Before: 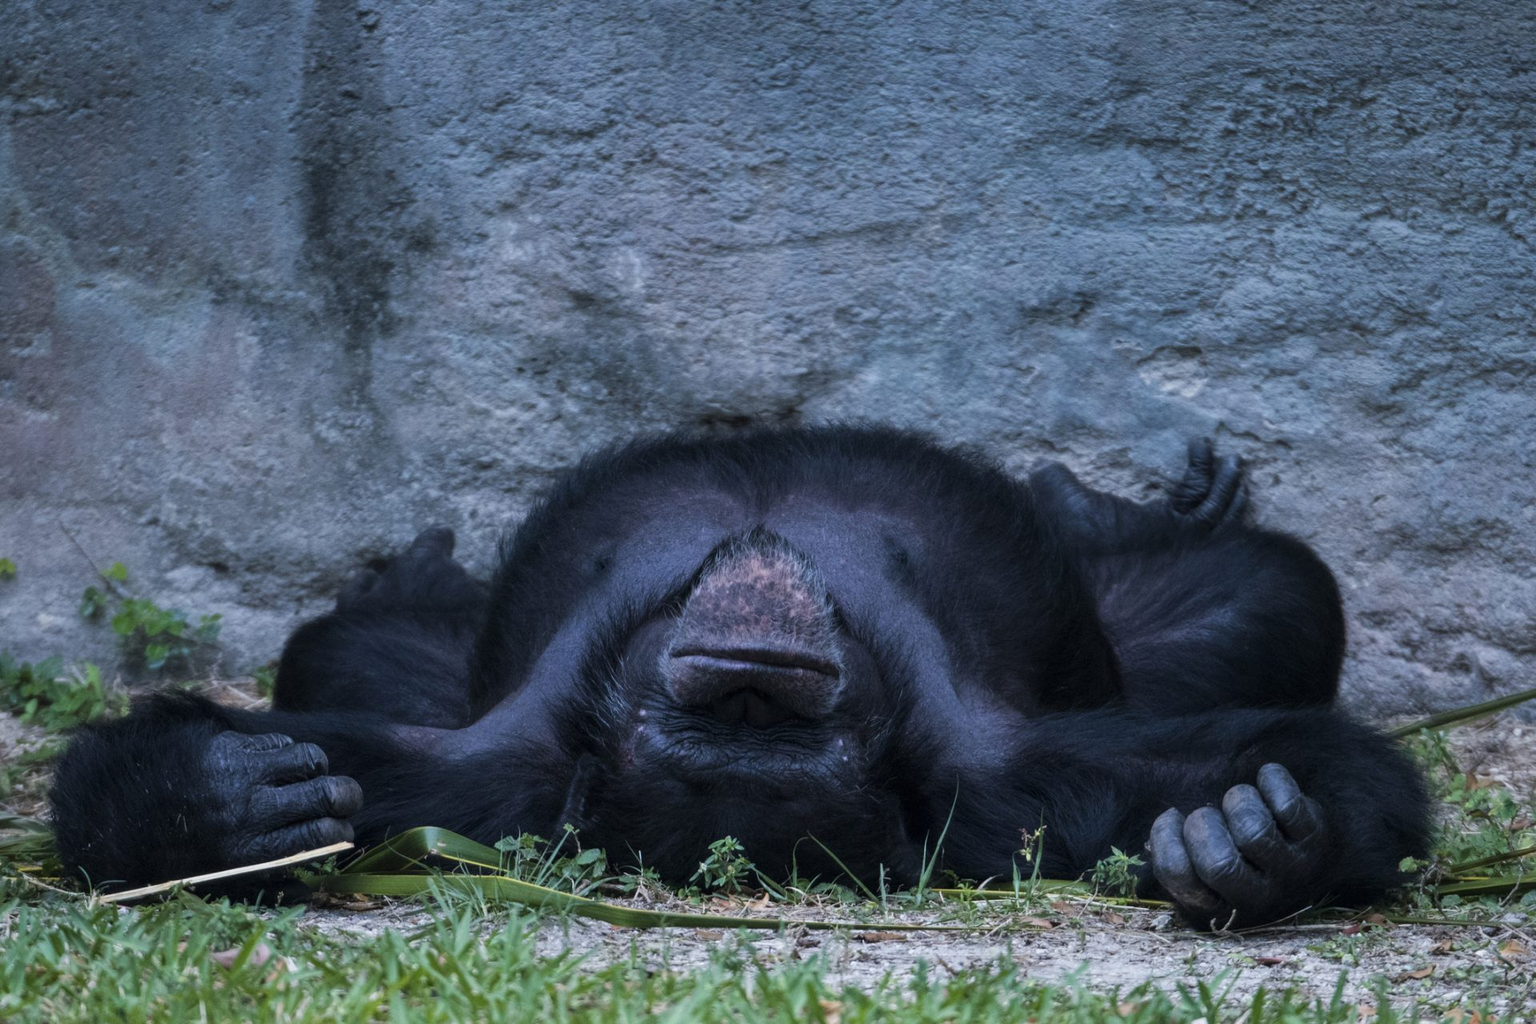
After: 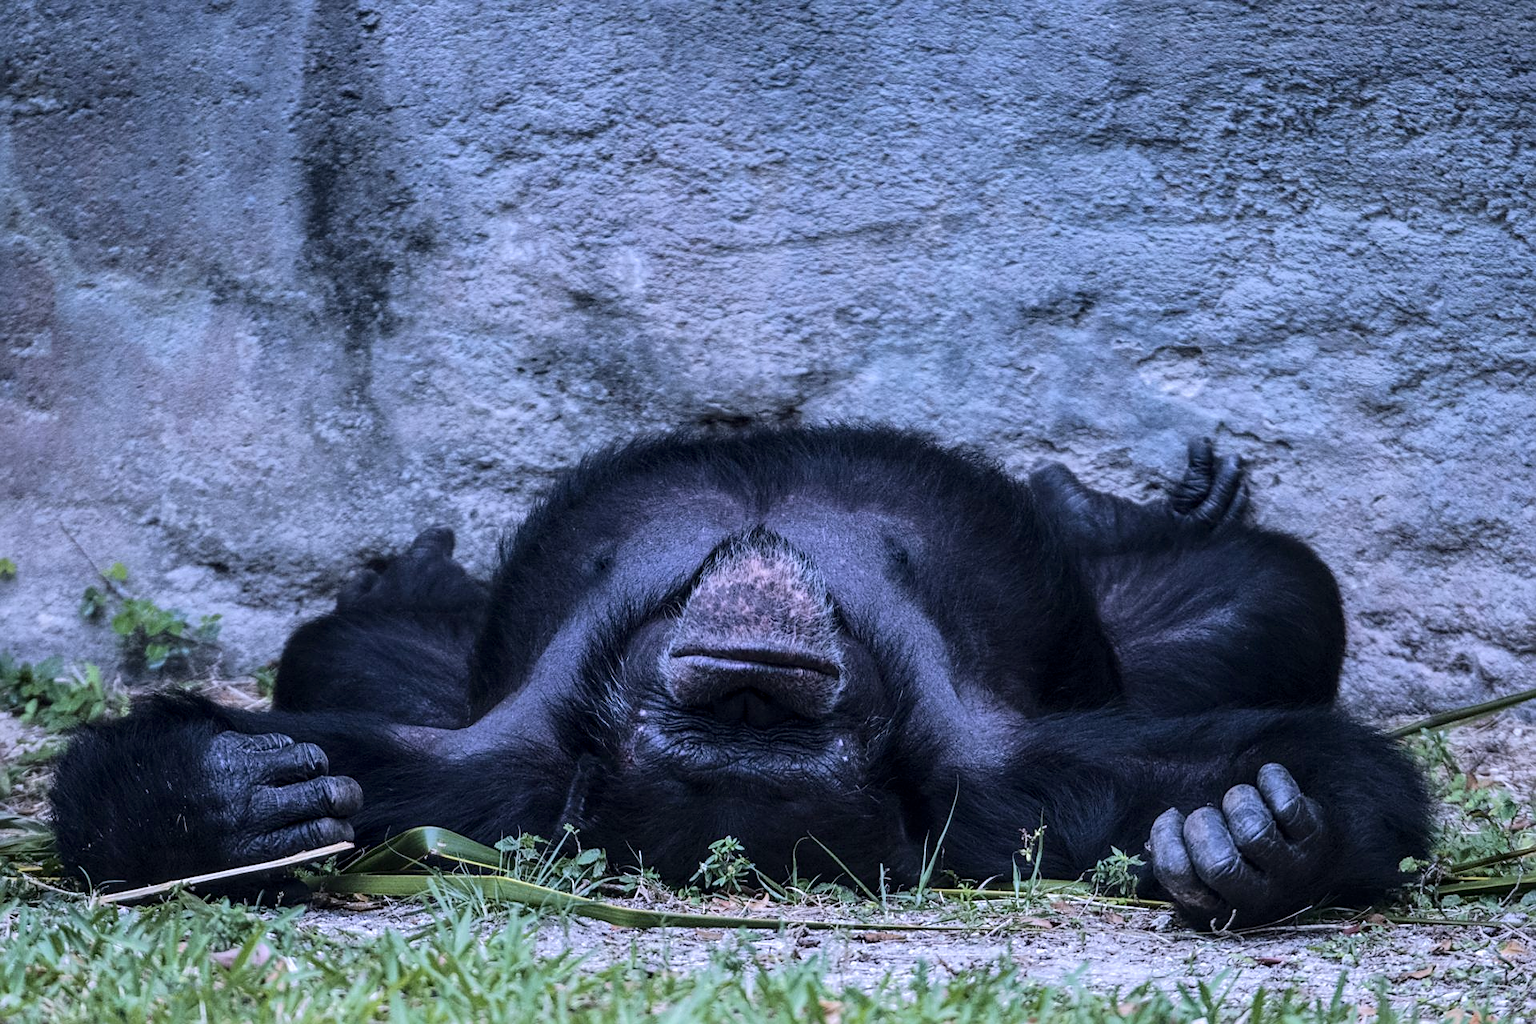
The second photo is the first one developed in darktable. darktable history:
exposure: exposure 0.201 EV, compensate exposure bias true, compensate highlight preservation false
sharpen: on, module defaults
tone curve: curves: ch0 [(0, 0) (0.003, 0.009) (0.011, 0.013) (0.025, 0.022) (0.044, 0.039) (0.069, 0.055) (0.1, 0.077) (0.136, 0.113) (0.177, 0.158) (0.224, 0.213) (0.277, 0.289) (0.335, 0.367) (0.399, 0.451) (0.468, 0.532) (0.543, 0.615) (0.623, 0.696) (0.709, 0.755) (0.801, 0.818) (0.898, 0.893) (1, 1)], color space Lab, independent channels, preserve colors none
color calibration: illuminant custom, x 0.364, y 0.385, temperature 4522.53 K
local contrast: on, module defaults
